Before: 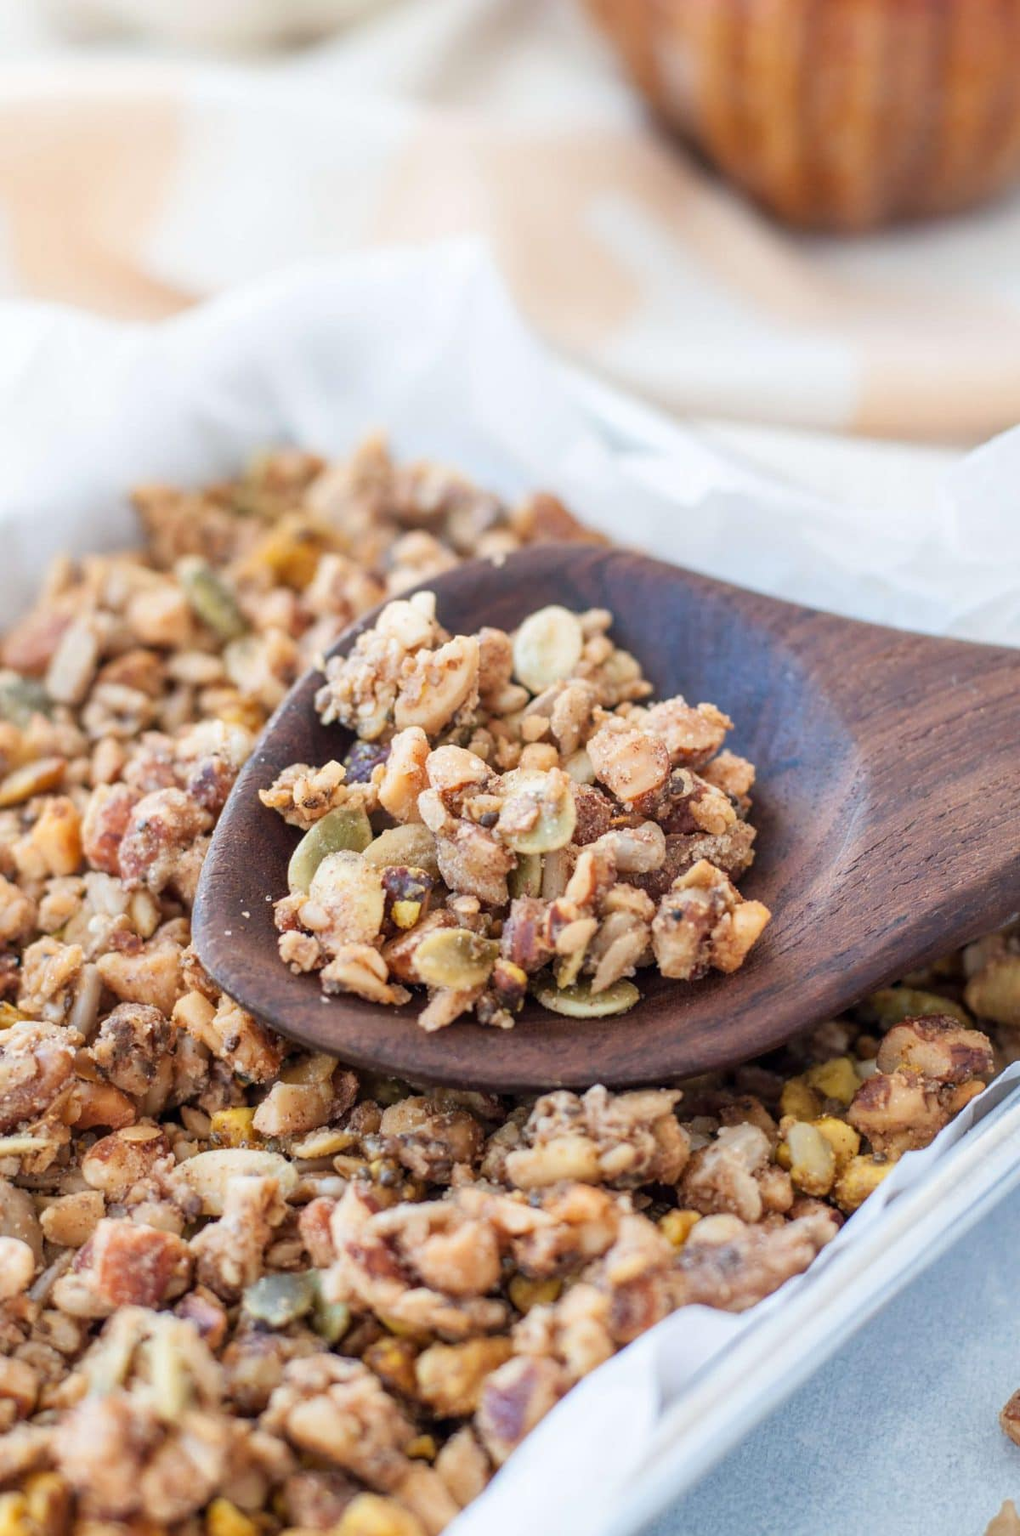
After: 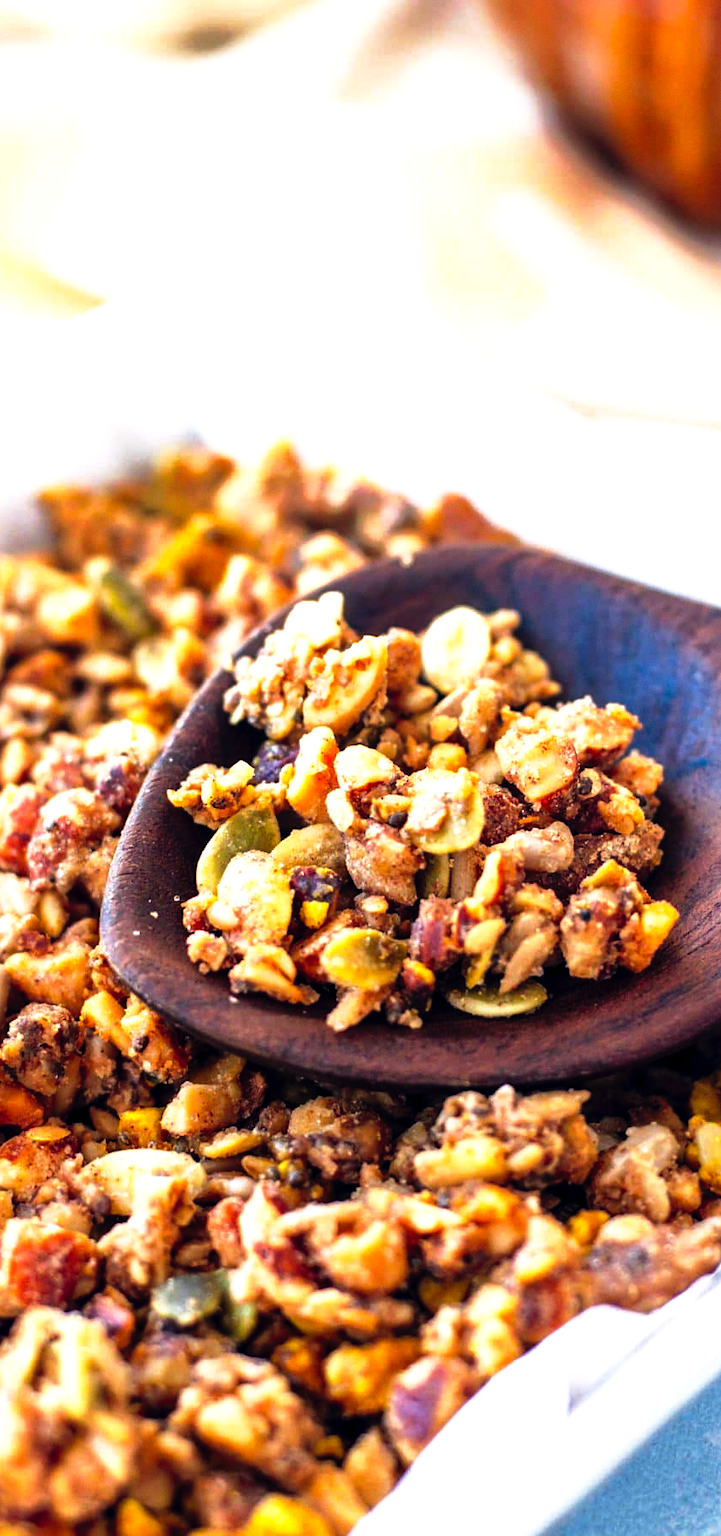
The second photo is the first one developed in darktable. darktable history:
color balance rgb: shadows lift › hue 87.51°, highlights gain › chroma 1.35%, highlights gain › hue 55.1°, global offset › chroma 0.13%, global offset › hue 253.66°, perceptual saturation grading › global saturation 16.38%
crop and rotate: left 9.061%, right 20.142%
tone equalizer: -8 EV -0.417 EV, -7 EV -0.389 EV, -6 EV -0.333 EV, -5 EV -0.222 EV, -3 EV 0.222 EV, -2 EV 0.333 EV, -1 EV 0.389 EV, +0 EV 0.417 EV, edges refinement/feathering 500, mask exposure compensation -1.57 EV, preserve details no
tone curve: curves: ch0 [(0, 0) (0.003, 0.001) (0.011, 0.002) (0.025, 0.002) (0.044, 0.006) (0.069, 0.01) (0.1, 0.017) (0.136, 0.023) (0.177, 0.038) (0.224, 0.066) (0.277, 0.118) (0.335, 0.185) (0.399, 0.264) (0.468, 0.365) (0.543, 0.475) (0.623, 0.606) (0.709, 0.759) (0.801, 0.923) (0.898, 0.999) (1, 1)], preserve colors none
shadows and highlights: on, module defaults
grain: coarseness 0.09 ISO, strength 10%
exposure: exposure -0.153 EV, compensate highlight preservation false
